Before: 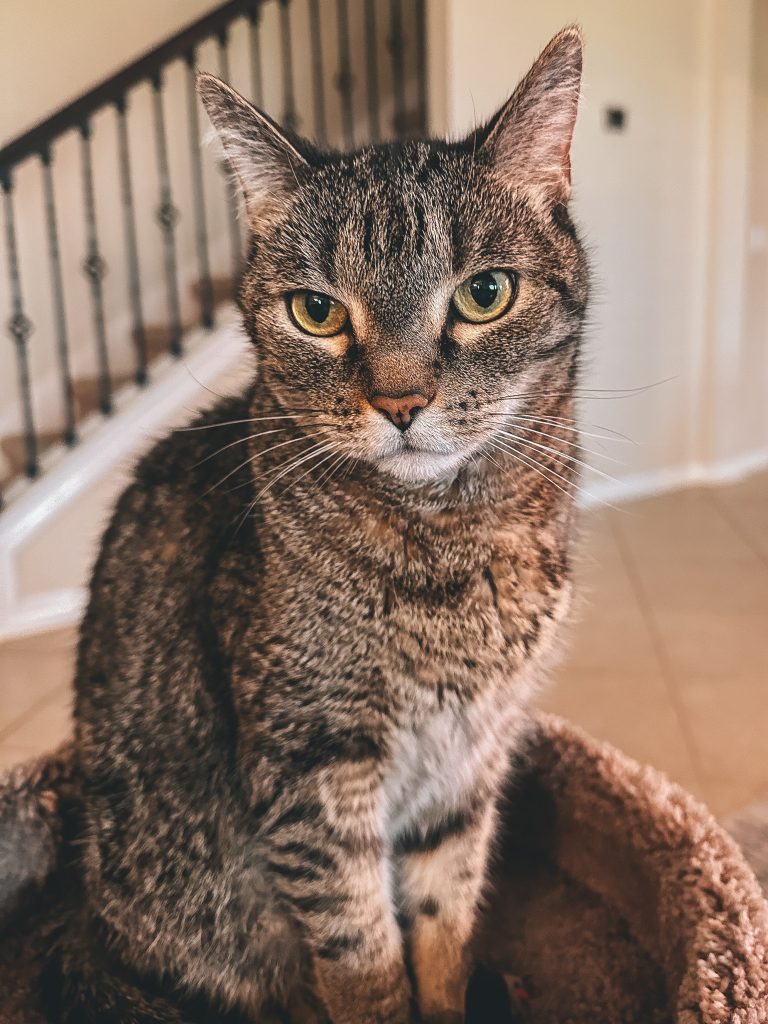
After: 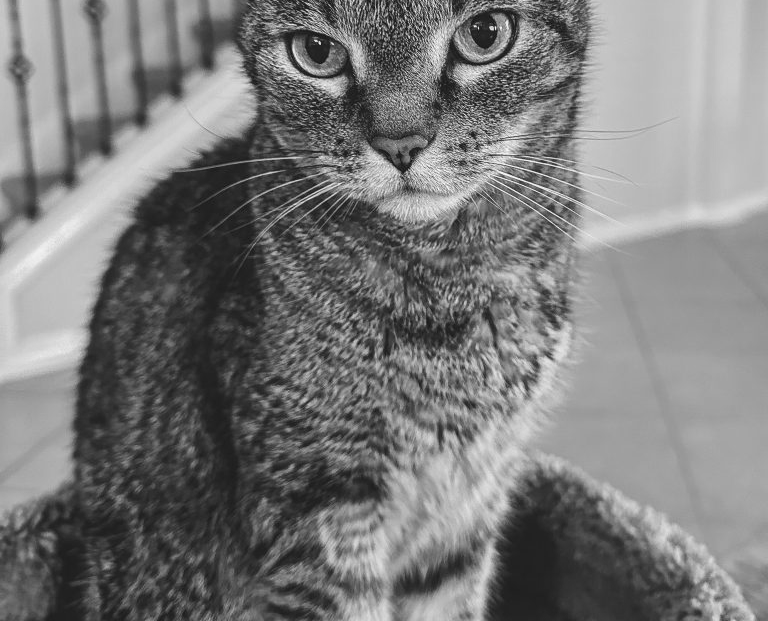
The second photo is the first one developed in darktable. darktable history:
crop and rotate: top 25.357%, bottom 13.942%
monochrome: a -6.99, b 35.61, size 1.4
